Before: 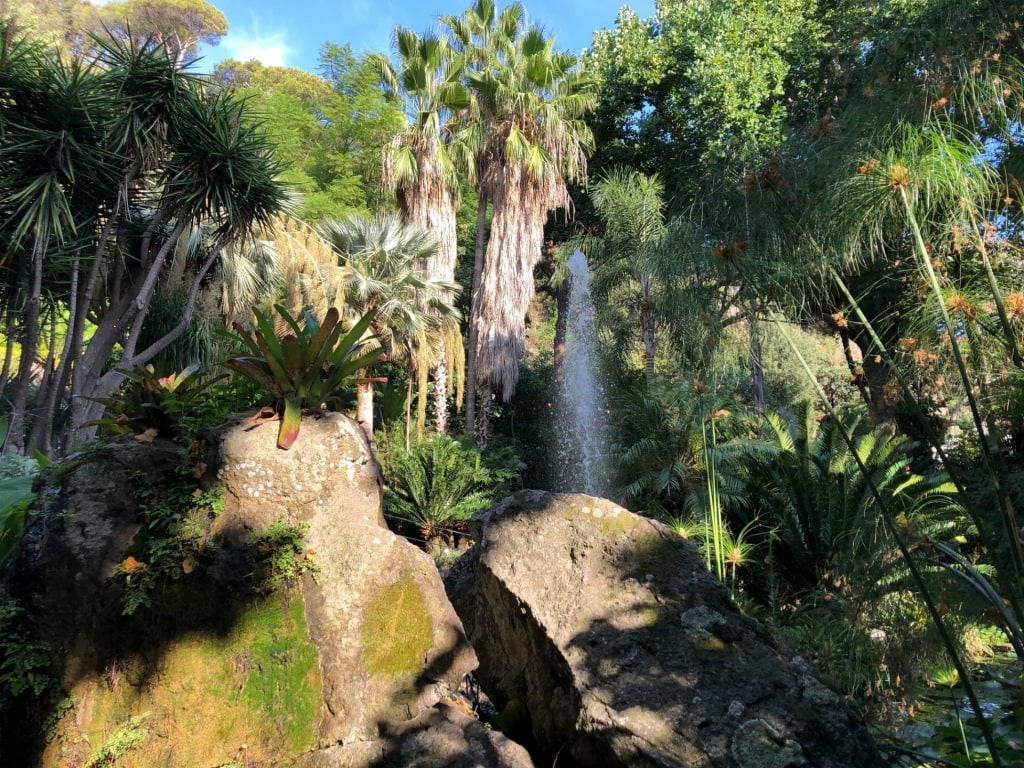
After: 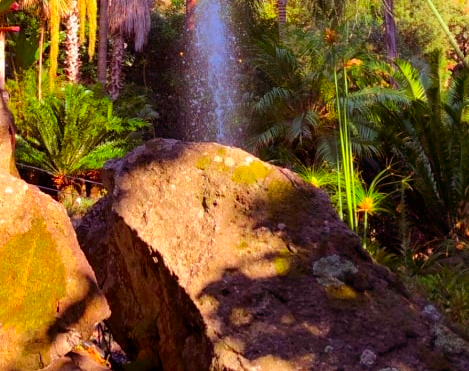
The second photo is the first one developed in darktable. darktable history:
crop: left 35.976%, top 45.819%, right 18.162%, bottom 5.807%
color correction: saturation 2.15
rgb levels: mode RGB, independent channels, levels [[0, 0.474, 1], [0, 0.5, 1], [0, 0.5, 1]]
